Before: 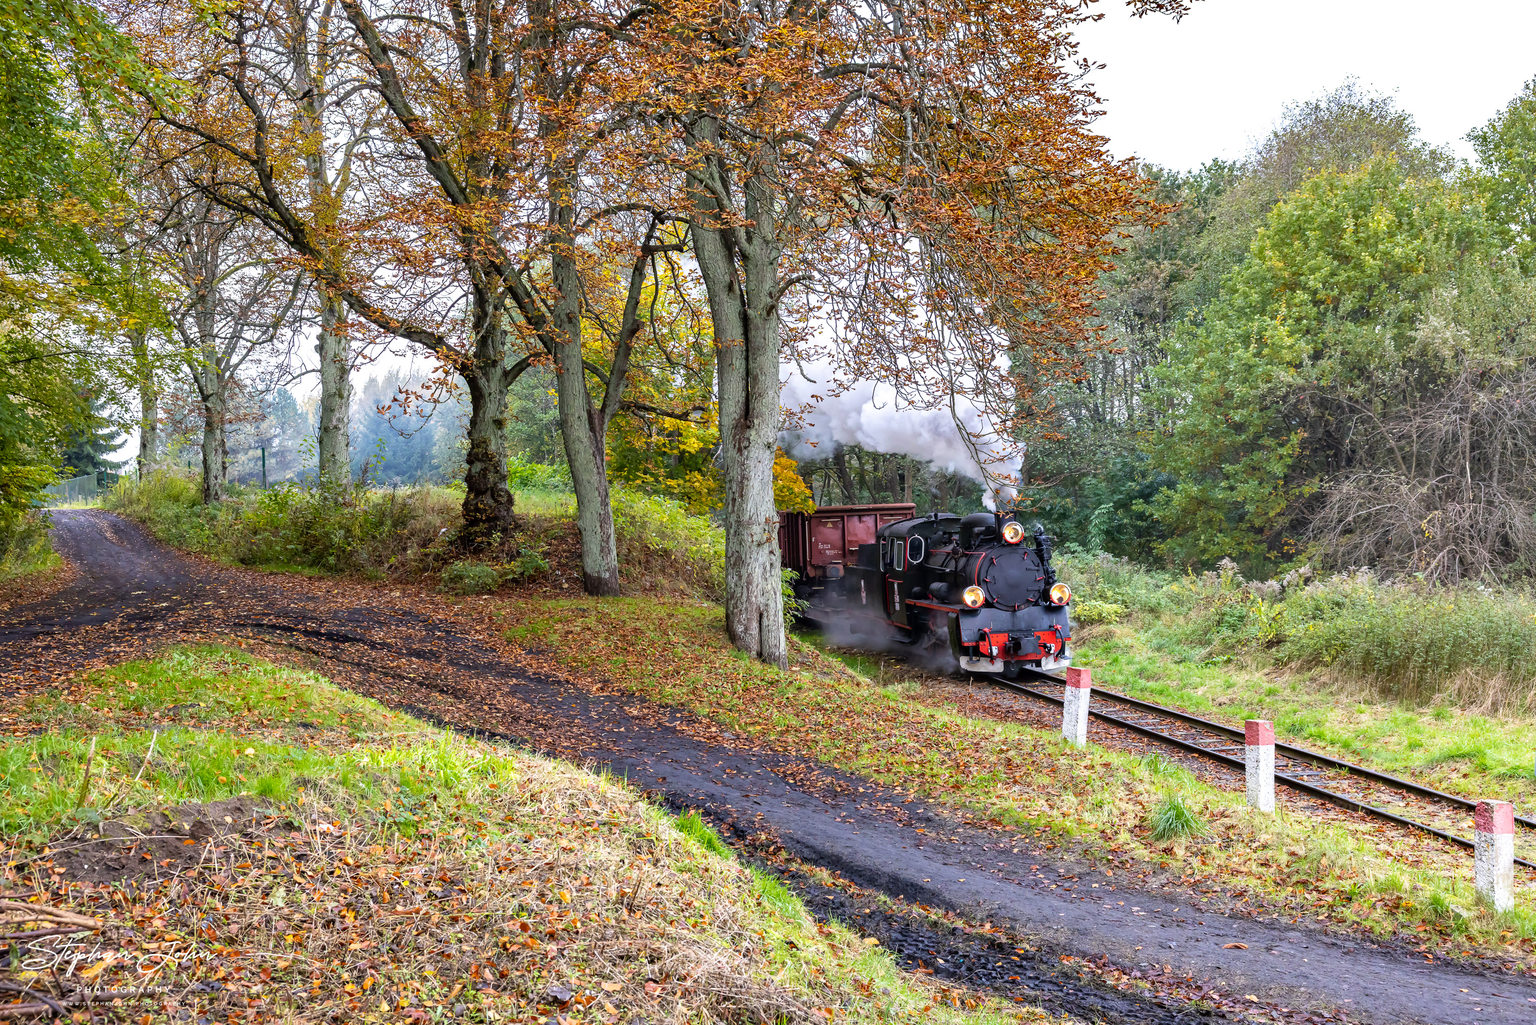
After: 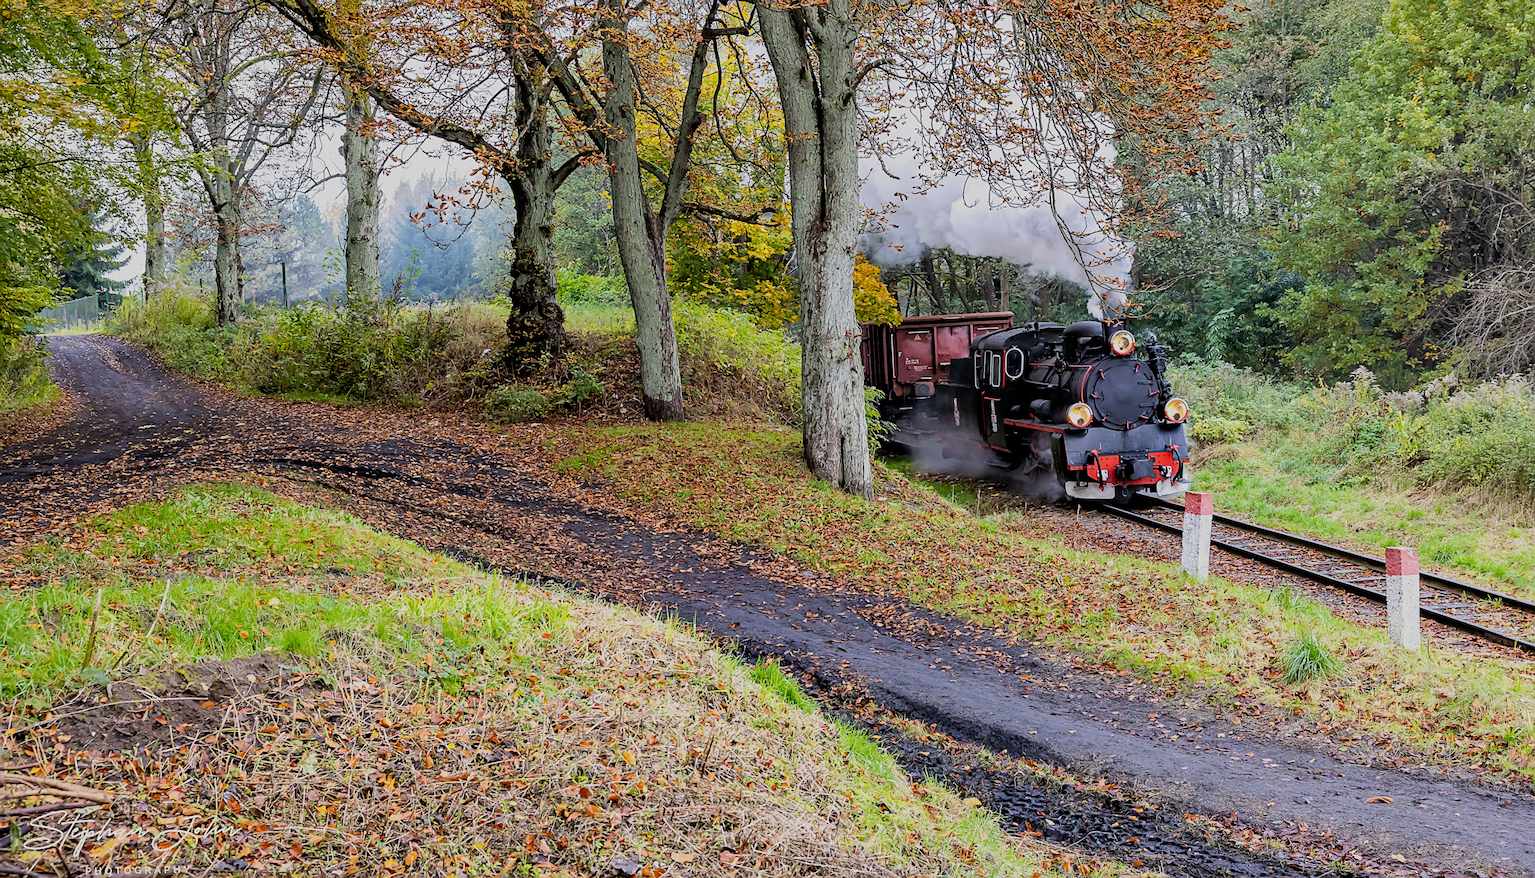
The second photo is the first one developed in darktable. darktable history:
rotate and perspective: rotation -1°, crop left 0.011, crop right 0.989, crop top 0.025, crop bottom 0.975
exposure: black level correction 0.001, compensate highlight preservation false
filmic rgb: black relative exposure -16 EV, white relative exposure 6.92 EV, hardness 4.7
sharpen: on, module defaults
crop: top 20.916%, right 9.437%, bottom 0.316%
